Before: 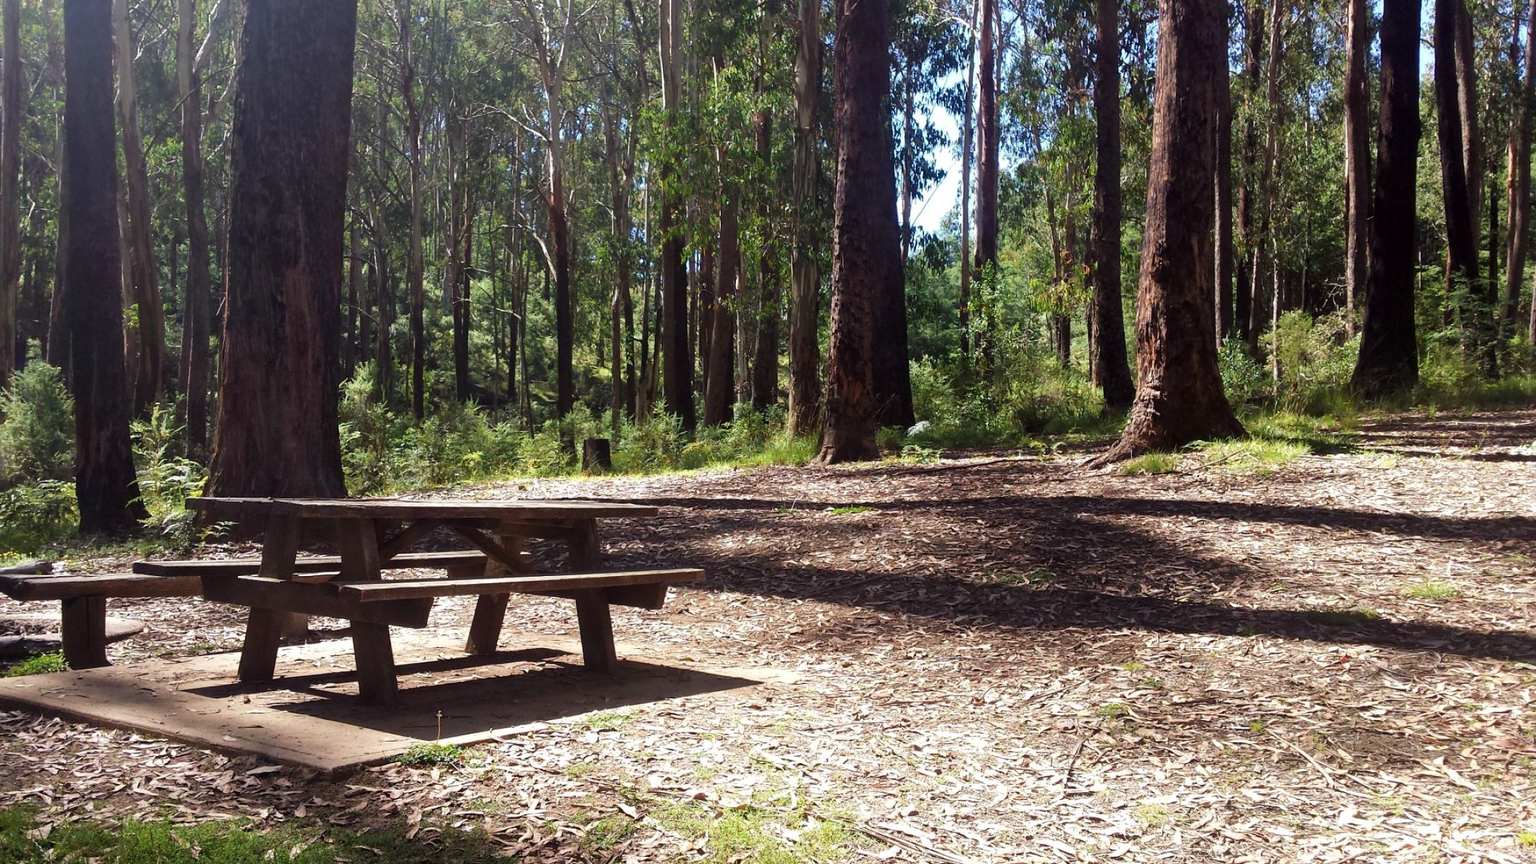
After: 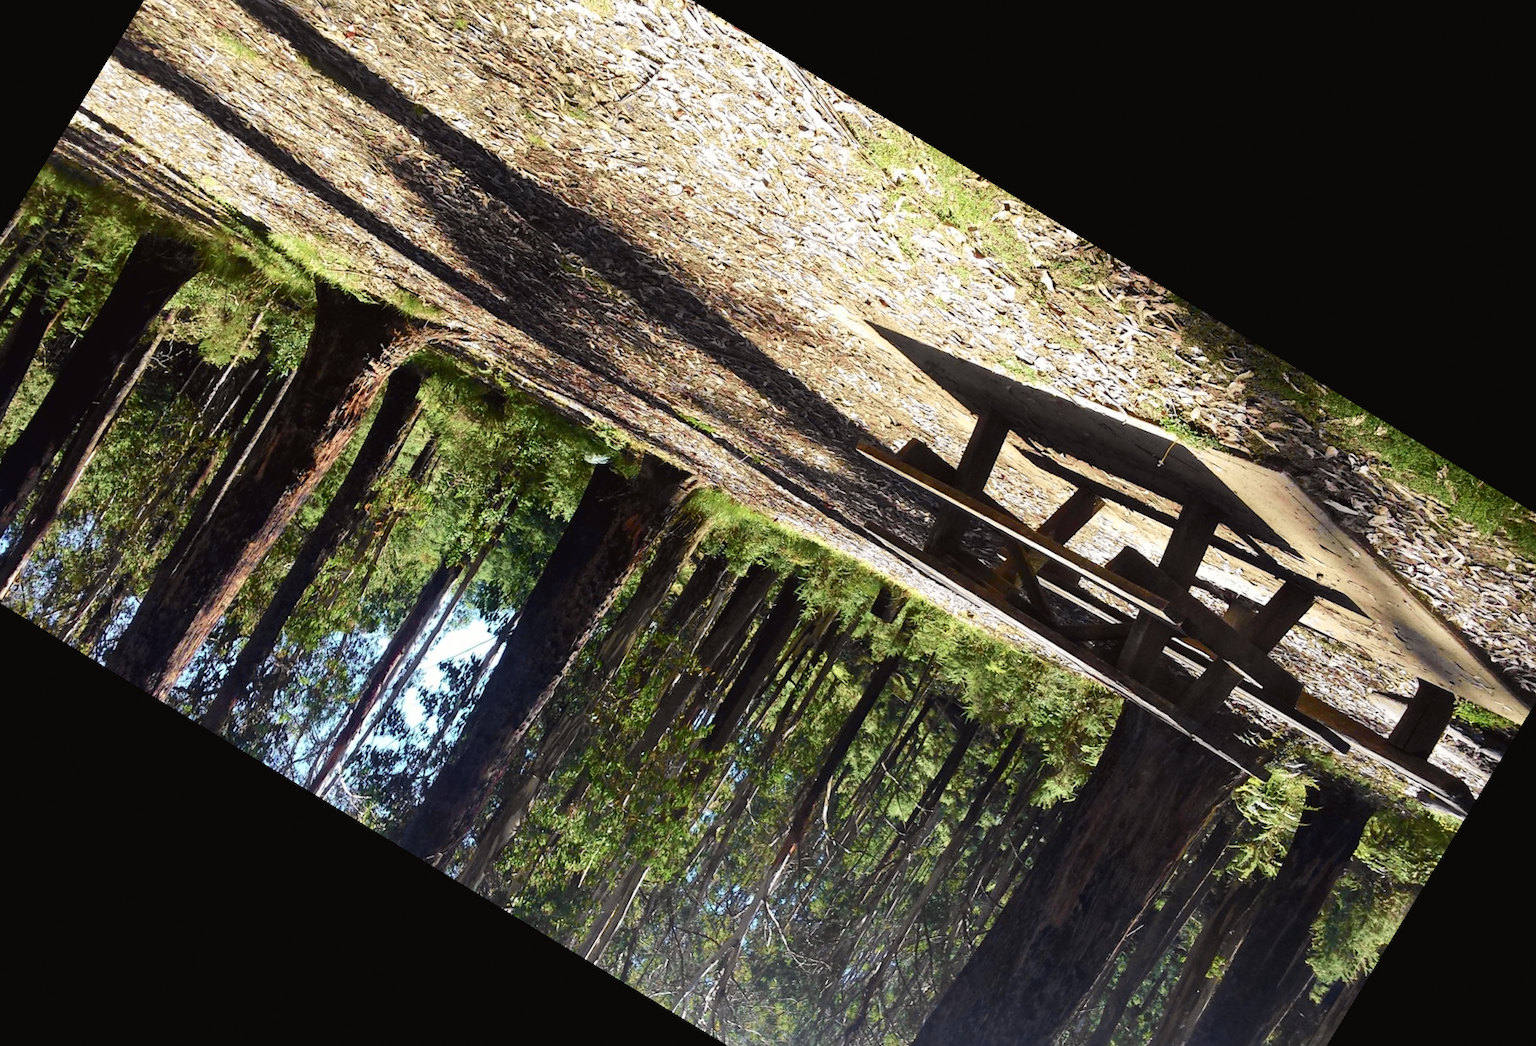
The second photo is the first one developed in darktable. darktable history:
grain: coarseness 0.09 ISO, strength 10%
tone curve: curves: ch0 [(0, 0.024) (0.049, 0.038) (0.176, 0.162) (0.33, 0.331) (0.432, 0.475) (0.601, 0.665) (0.843, 0.876) (1, 1)]; ch1 [(0, 0) (0.339, 0.358) (0.445, 0.439) (0.476, 0.47) (0.504, 0.504) (0.53, 0.511) (0.557, 0.558) (0.627, 0.635) (0.728, 0.746) (1, 1)]; ch2 [(0, 0) (0.327, 0.324) (0.417, 0.44) (0.46, 0.453) (0.502, 0.504) (0.526, 0.52) (0.54, 0.564) (0.606, 0.626) (0.76, 0.75) (1, 1)], color space Lab, independent channels, preserve colors none
crop and rotate: angle 148.68°, left 9.111%, top 15.603%, right 4.588%, bottom 17.041%
